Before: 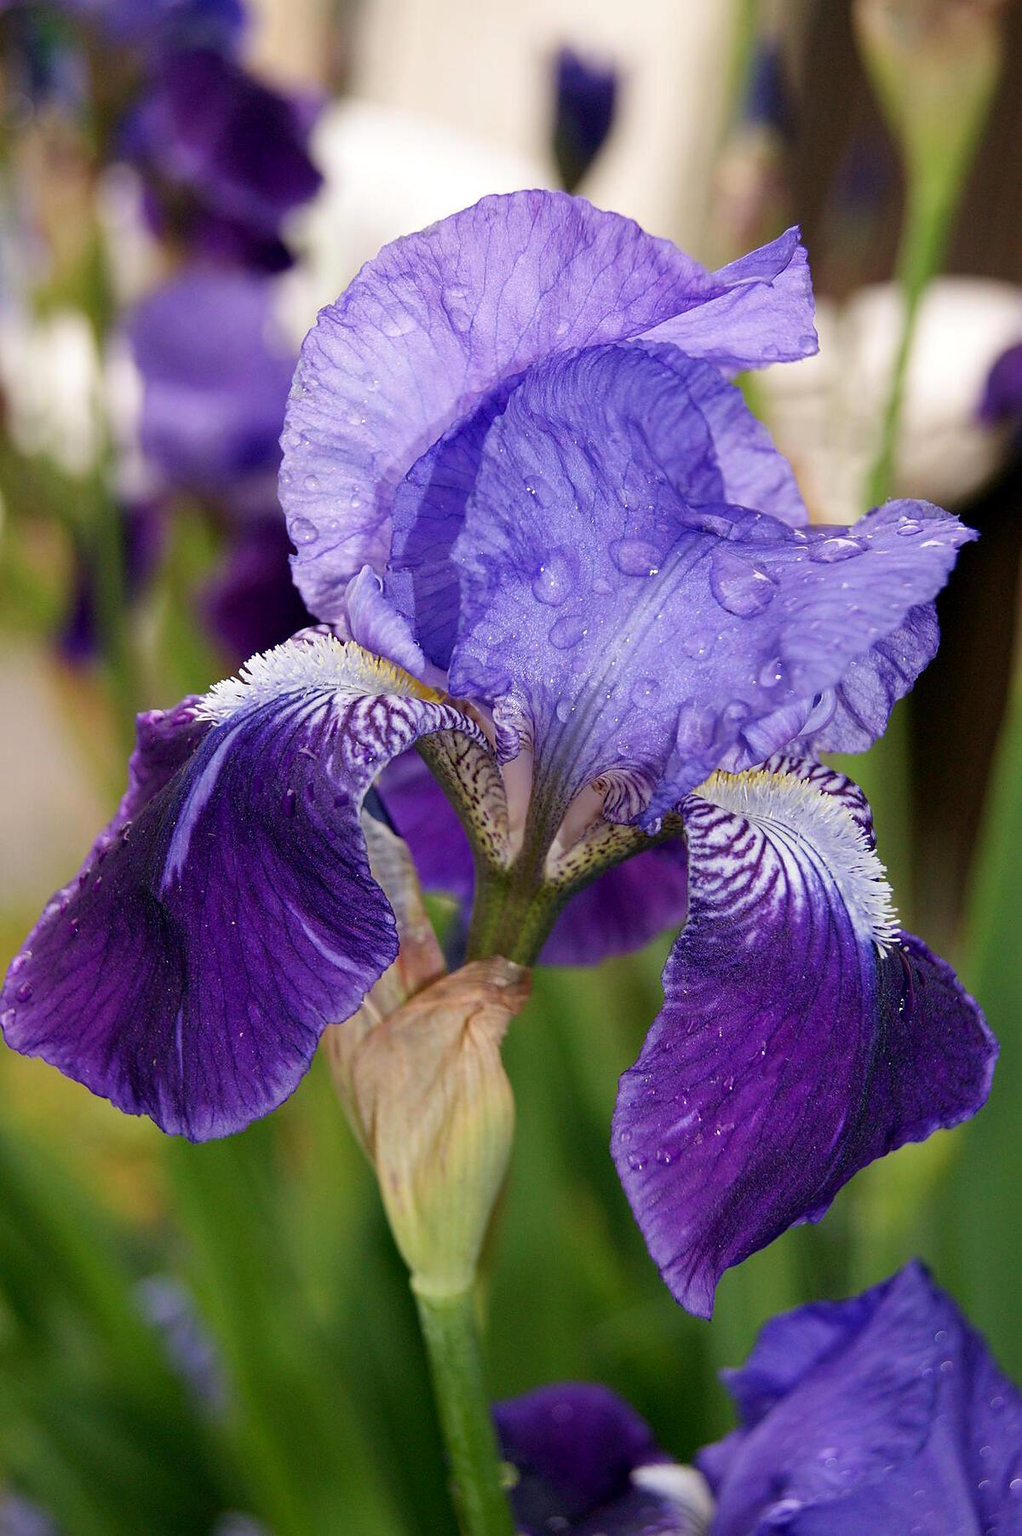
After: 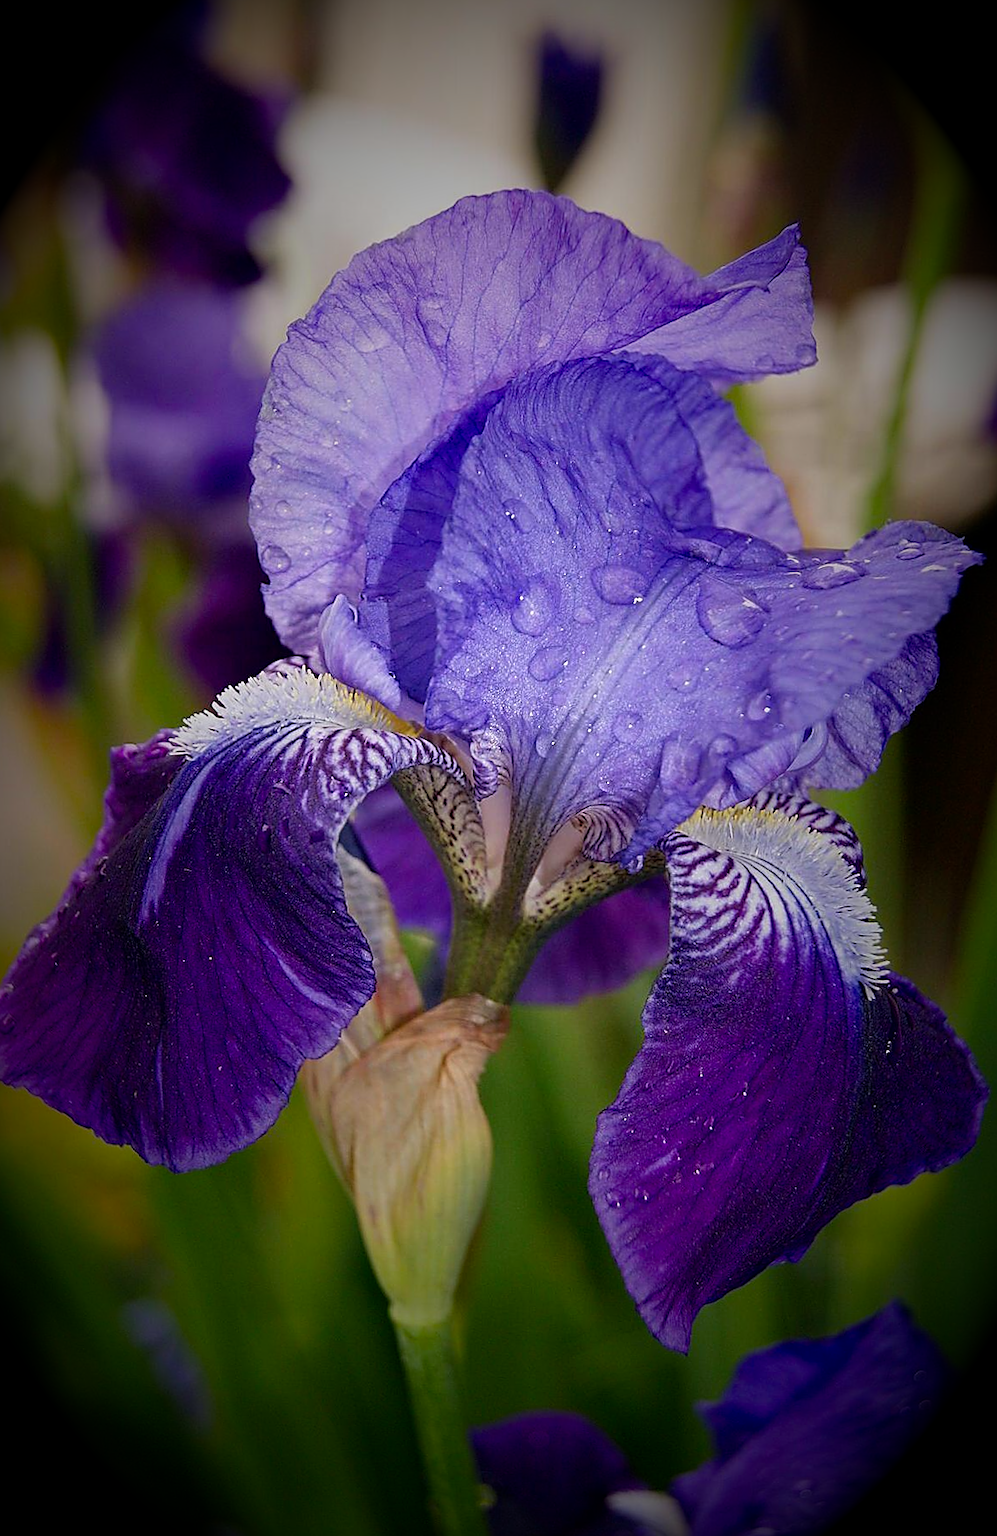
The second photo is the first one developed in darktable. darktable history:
color balance rgb: on, module defaults
sharpen: on, module defaults
rotate and perspective: rotation 0.074°, lens shift (vertical) 0.096, lens shift (horizontal) -0.041, crop left 0.043, crop right 0.952, crop top 0.024, crop bottom 0.979
vignetting: fall-off start 15.9%, fall-off radius 100%, brightness -1, saturation 0.5, width/height ratio 0.719
